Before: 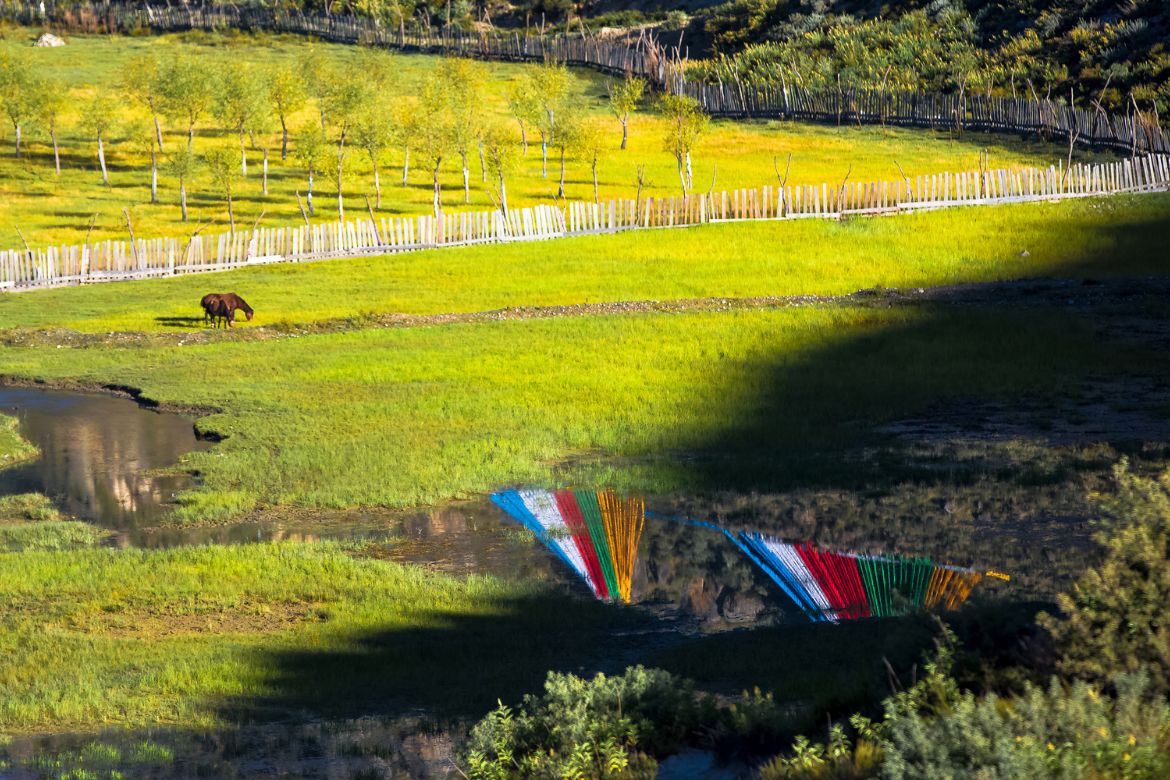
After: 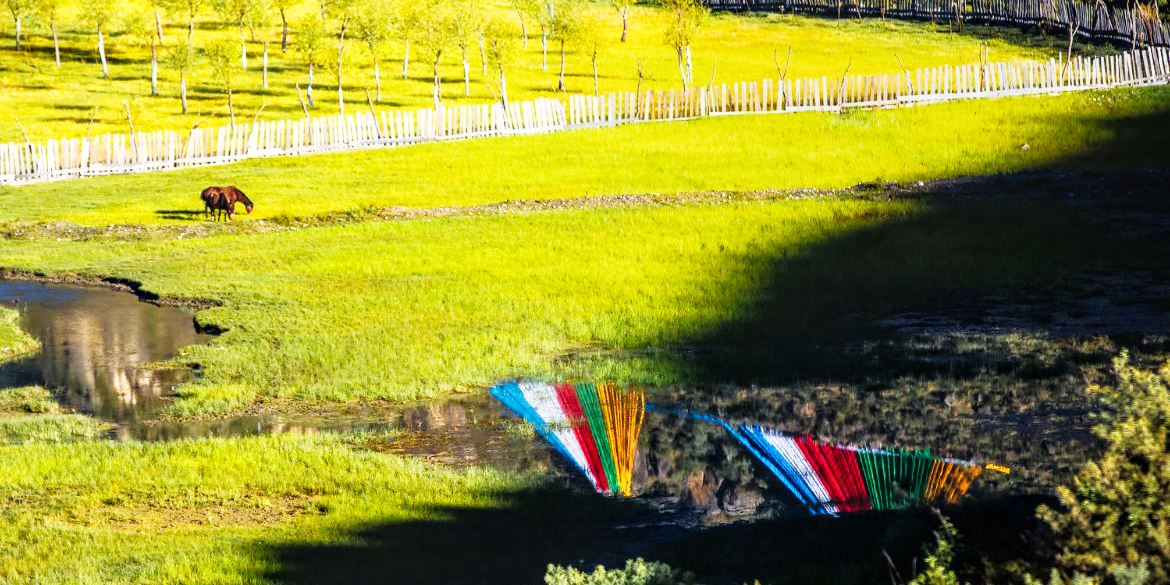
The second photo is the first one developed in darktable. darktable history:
local contrast: on, module defaults
exposure: exposure -0.462 EV, compensate highlight preservation false
base curve: curves: ch0 [(0, 0.003) (0.001, 0.002) (0.006, 0.004) (0.02, 0.022) (0.048, 0.086) (0.094, 0.234) (0.162, 0.431) (0.258, 0.629) (0.385, 0.8) (0.548, 0.918) (0.751, 0.988) (1, 1)], preserve colors none
crop: top 13.819%, bottom 11.169%
